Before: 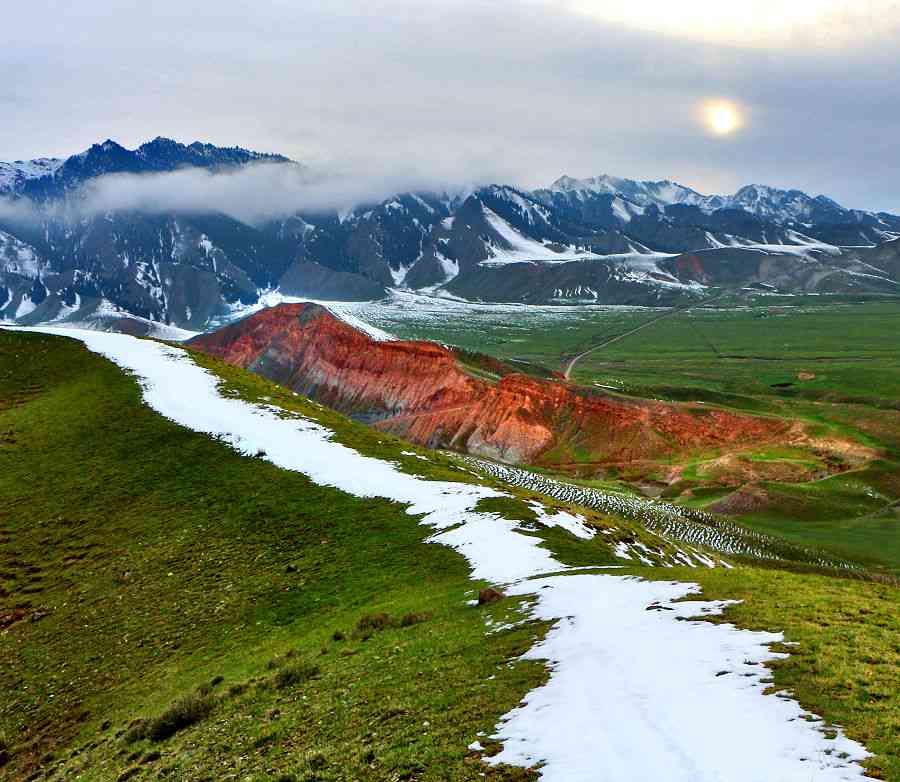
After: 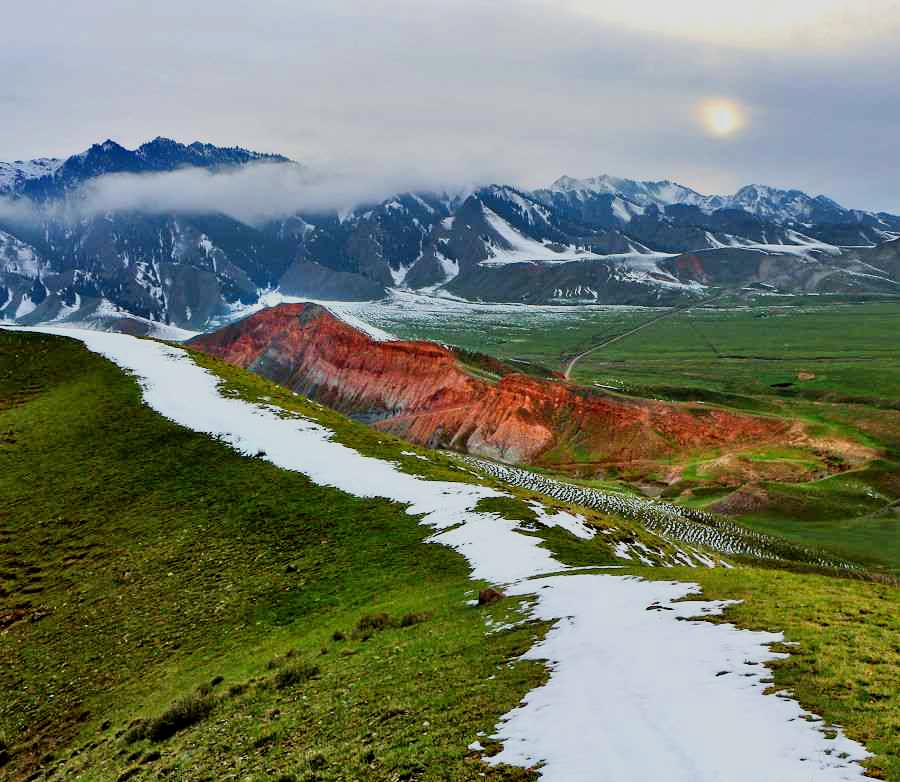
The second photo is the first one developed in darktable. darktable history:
filmic rgb: black relative exposure -7.96 EV, white relative exposure 3.83 EV, hardness 4.31
